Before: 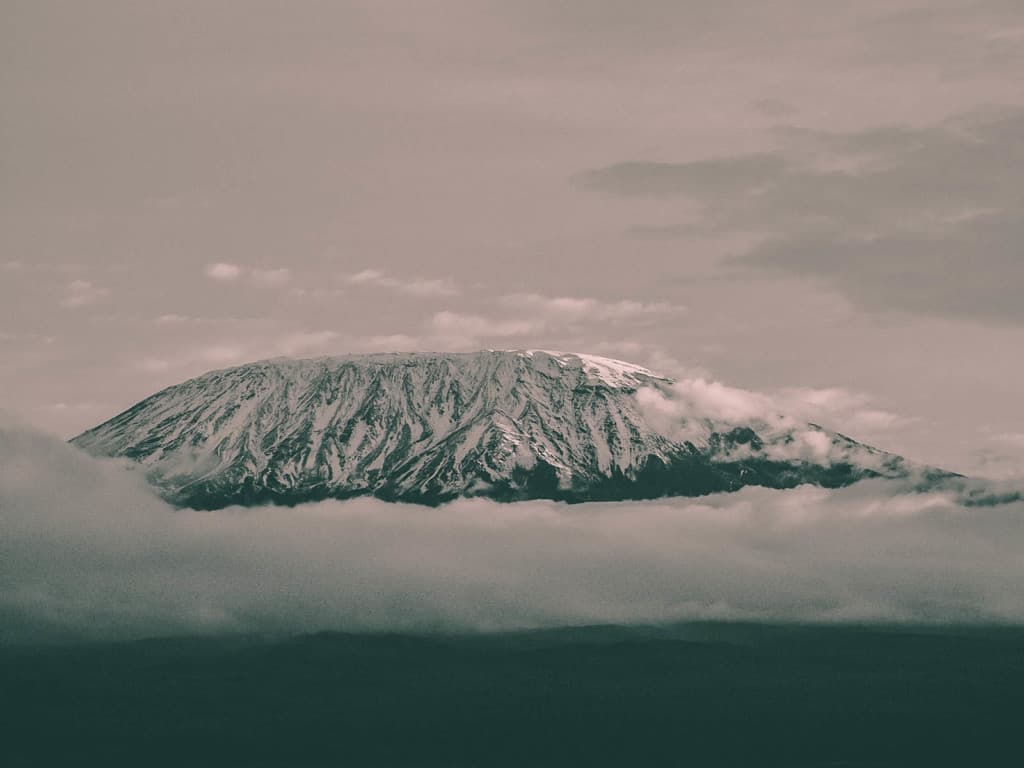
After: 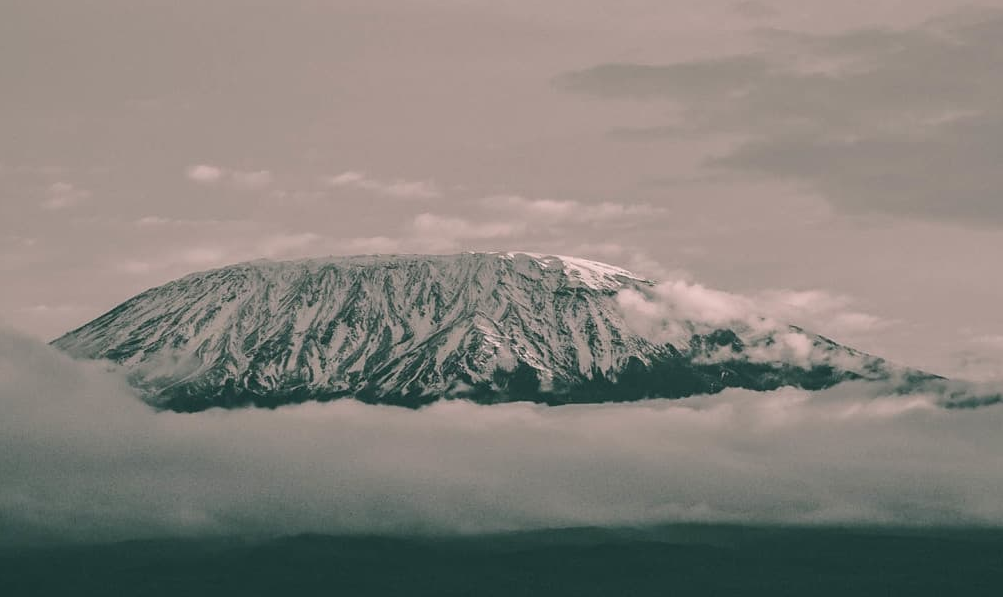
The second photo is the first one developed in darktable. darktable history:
crop and rotate: left 1.879%, top 12.781%, right 0.144%, bottom 9.466%
